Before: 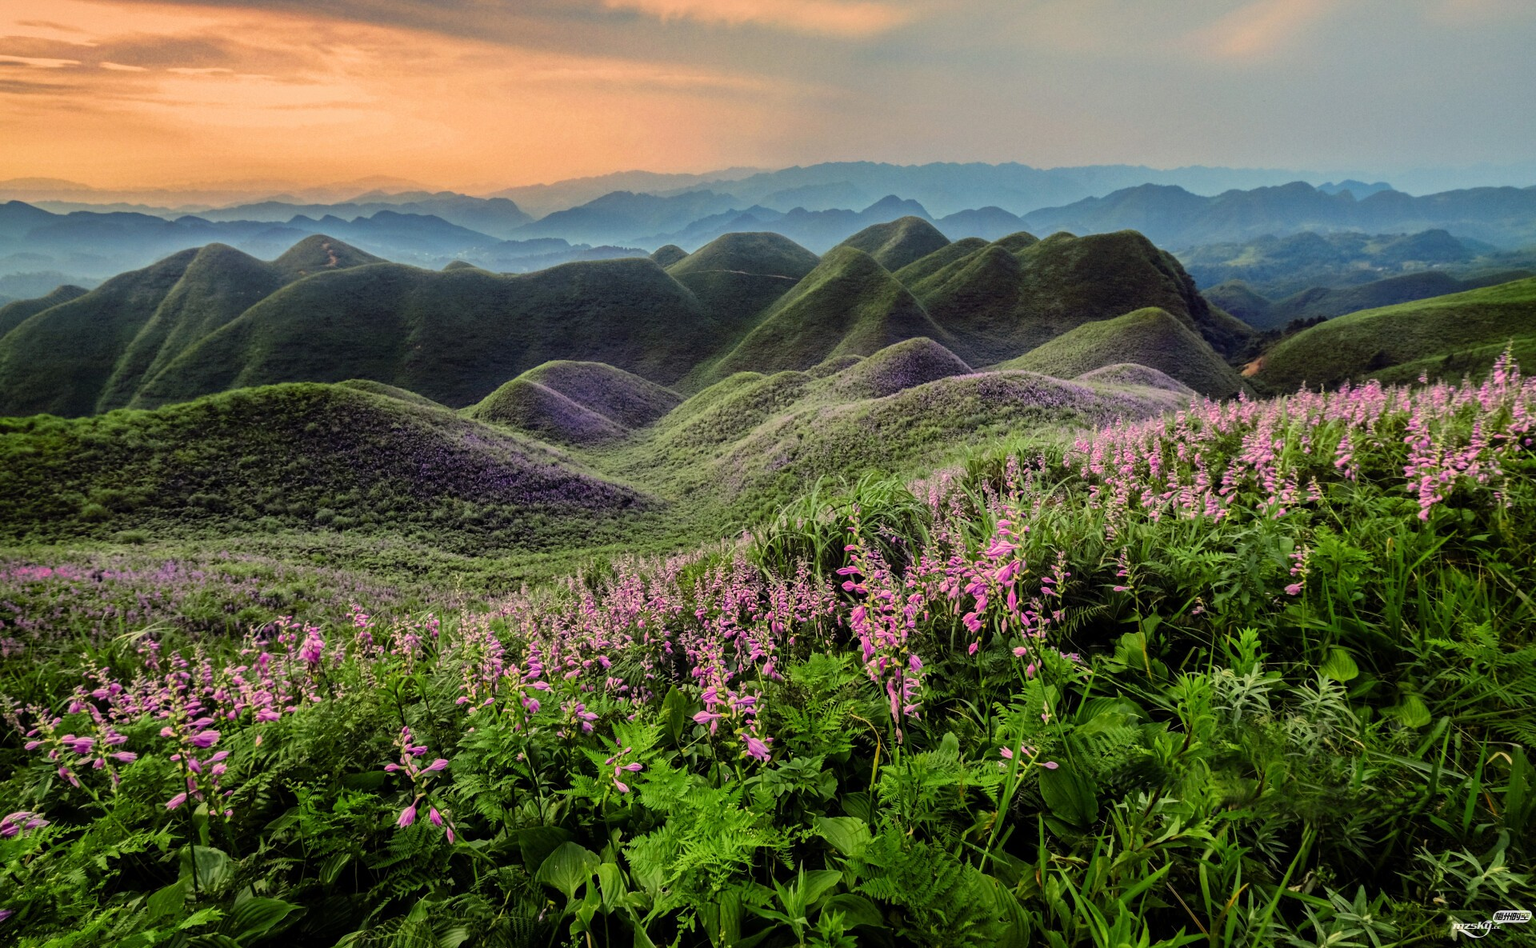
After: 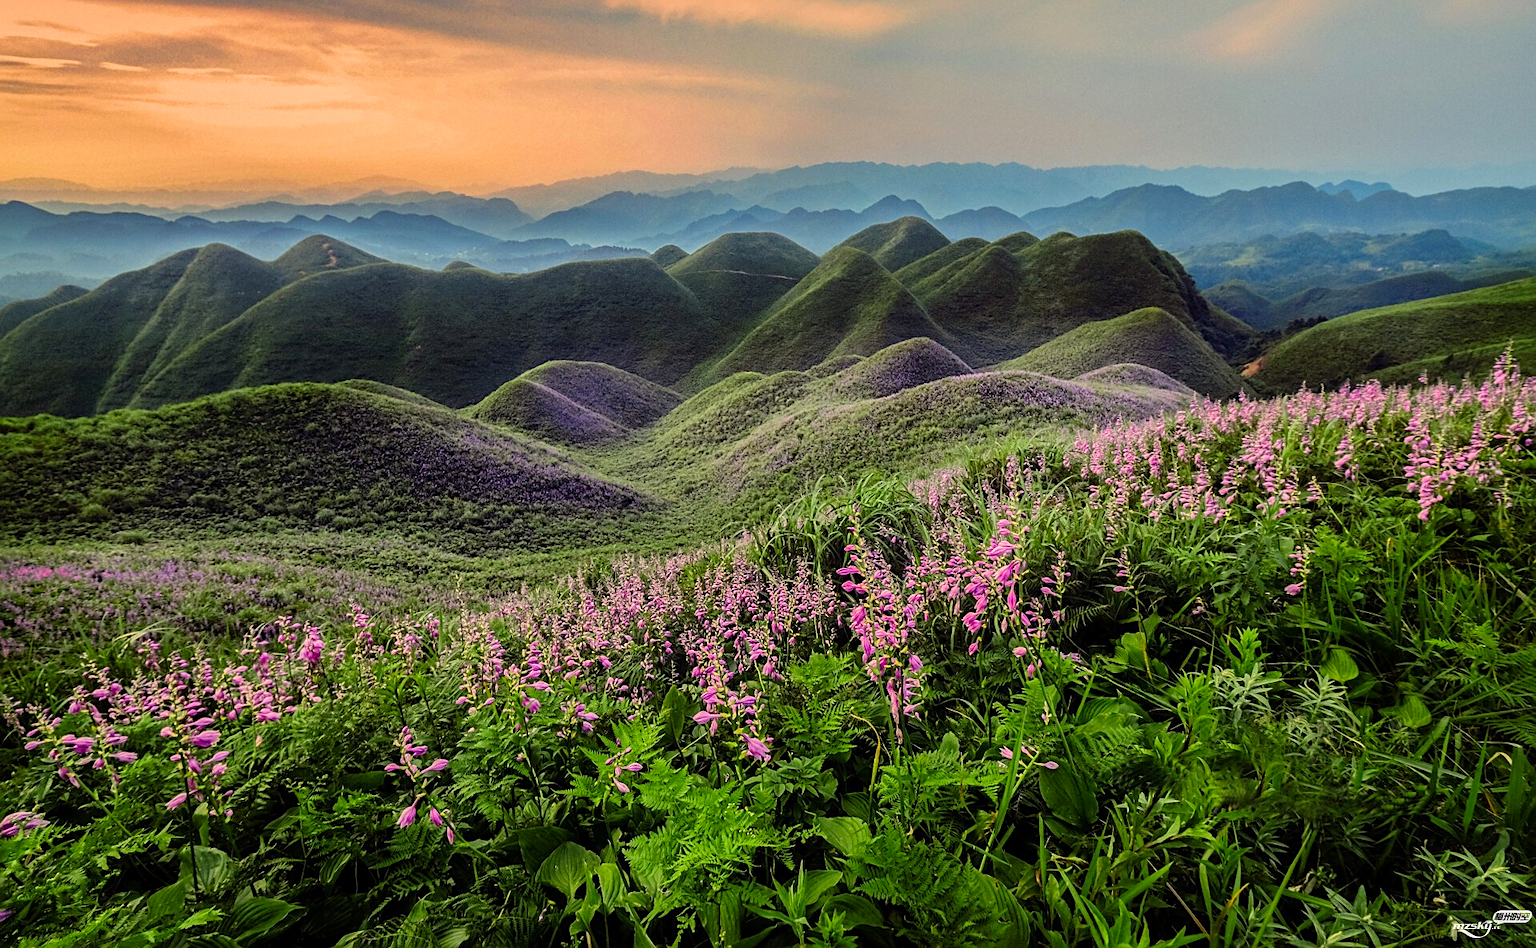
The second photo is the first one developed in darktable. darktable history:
sharpen: on, module defaults
color correction: saturation 1.11
